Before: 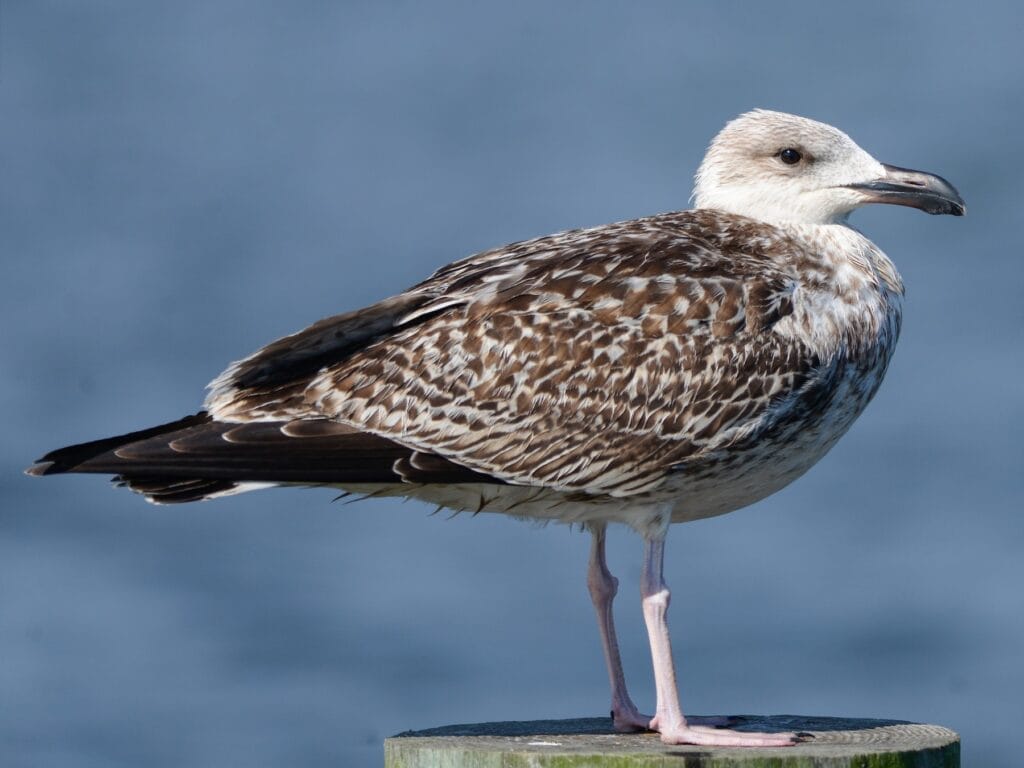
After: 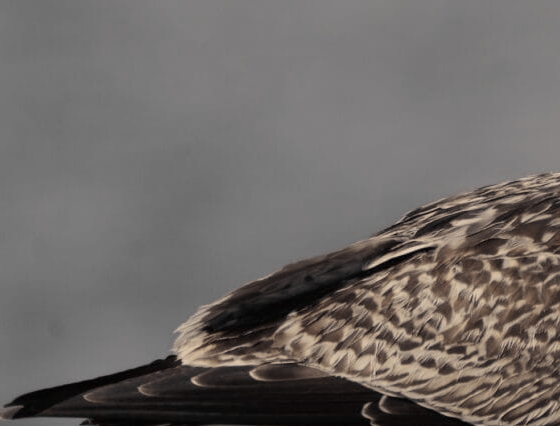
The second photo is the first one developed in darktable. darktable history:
color zones: curves: ch0 [(0, 0.487) (0.241, 0.395) (0.434, 0.373) (0.658, 0.412) (0.838, 0.487)]; ch1 [(0, 0) (0.053, 0.053) (0.211, 0.202) (0.579, 0.259) (0.781, 0.241)]
color correction: highlights a* 10.09, highlights b* 38.6, shadows a* 14.59, shadows b* 3.26
crop and rotate: left 3.063%, top 7.403%, right 42.223%, bottom 37.053%
